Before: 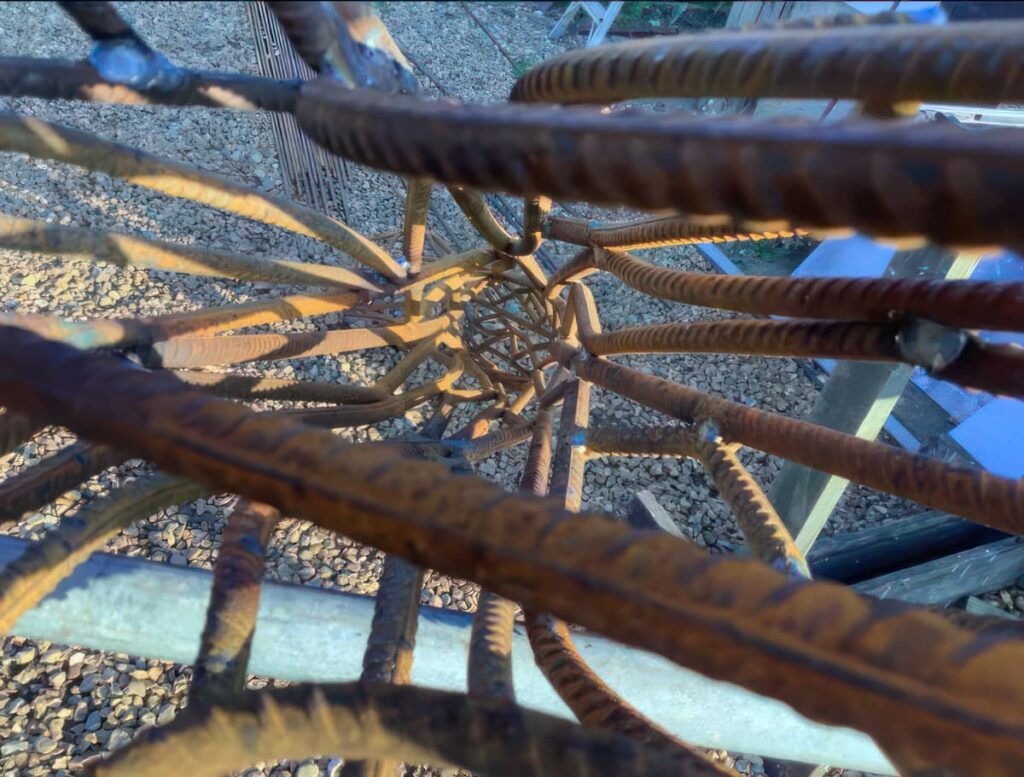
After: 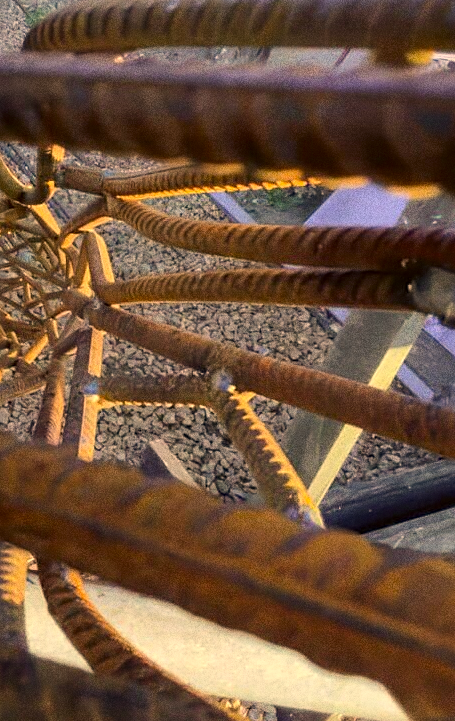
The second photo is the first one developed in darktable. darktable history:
grain: coarseness 0.09 ISO, strength 40%
shadows and highlights: radius 264.75, soften with gaussian
sharpen: on, module defaults
color correction: highlights a* 17.94, highlights b* 35.39, shadows a* 1.48, shadows b* 6.42, saturation 1.01
crop: left 47.628%, top 6.643%, right 7.874%
